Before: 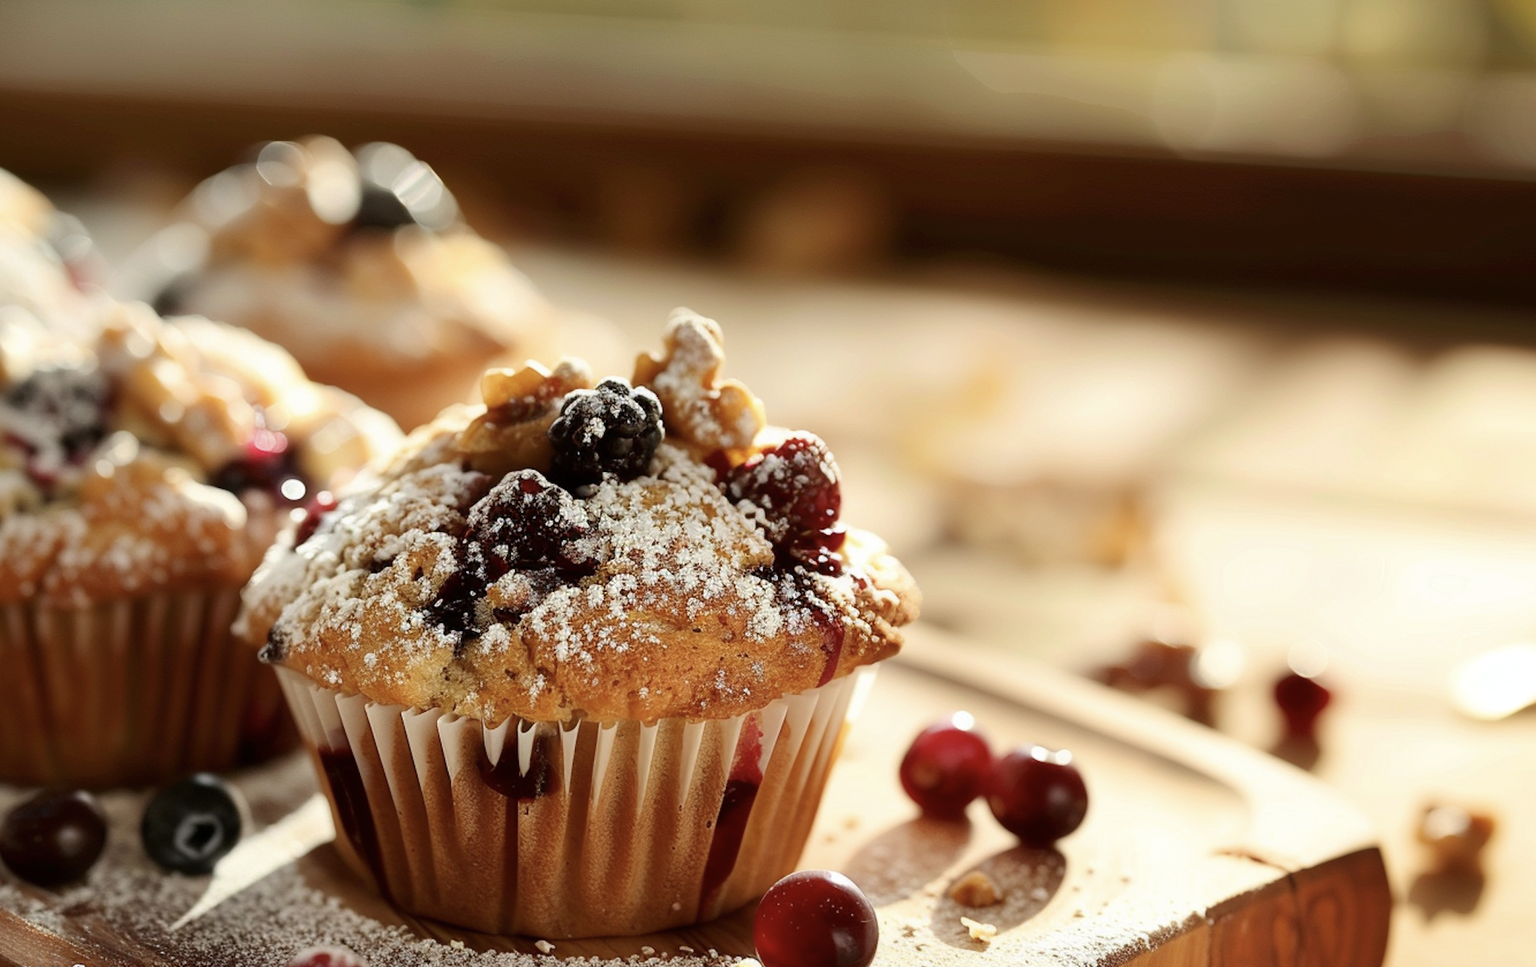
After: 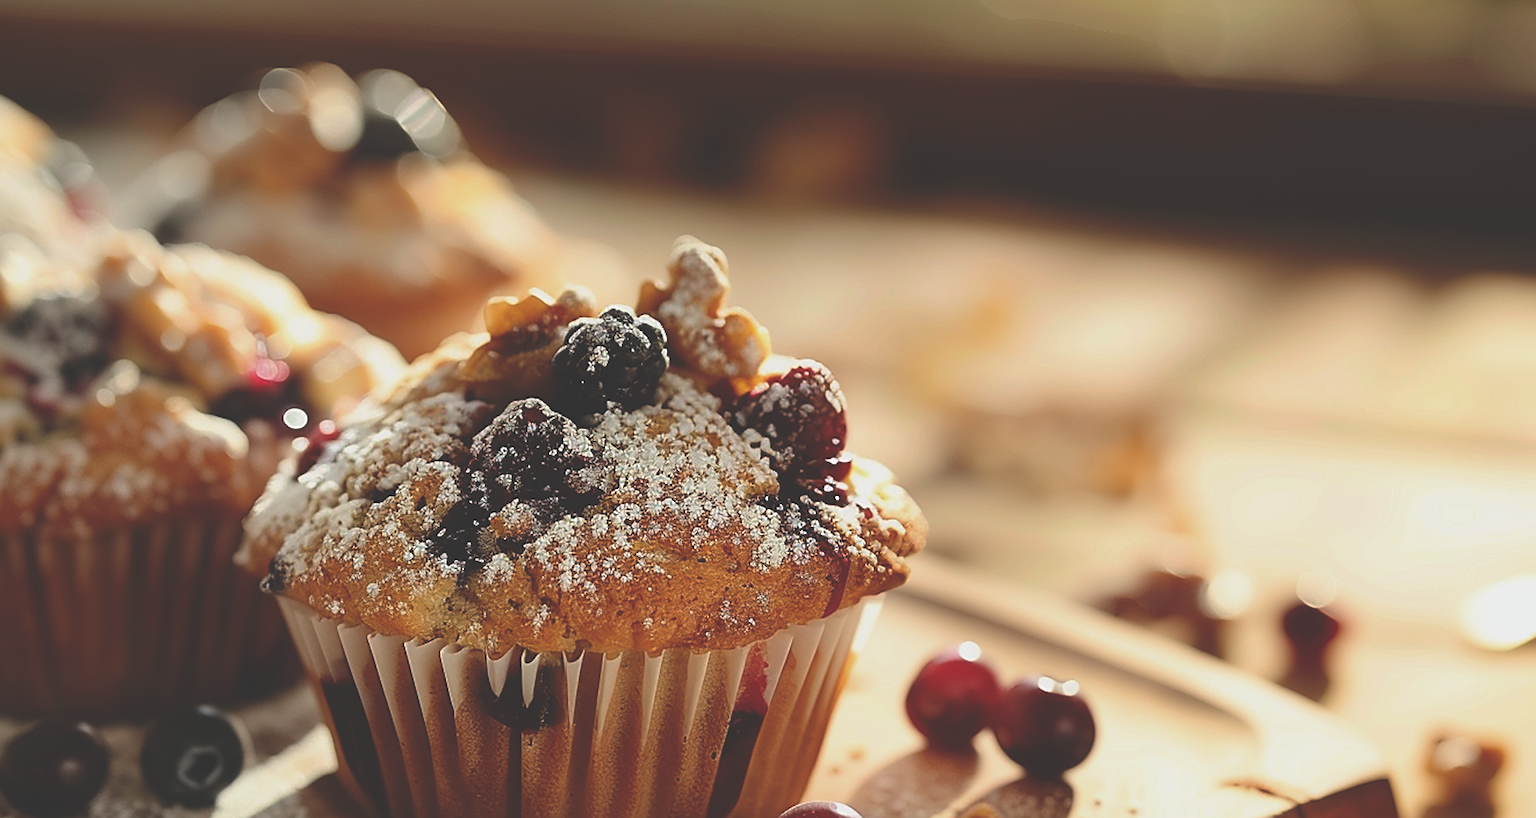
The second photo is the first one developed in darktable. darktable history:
rgb curve: curves: ch0 [(0, 0.186) (0.314, 0.284) (0.775, 0.708) (1, 1)], compensate middle gray true, preserve colors none
sharpen: amount 0.75
color balance: lift [1.01, 1, 1, 1], gamma [1.097, 1, 1, 1], gain [0.85, 1, 1, 1]
white balance: emerald 1
crop: top 7.625%, bottom 8.027%
